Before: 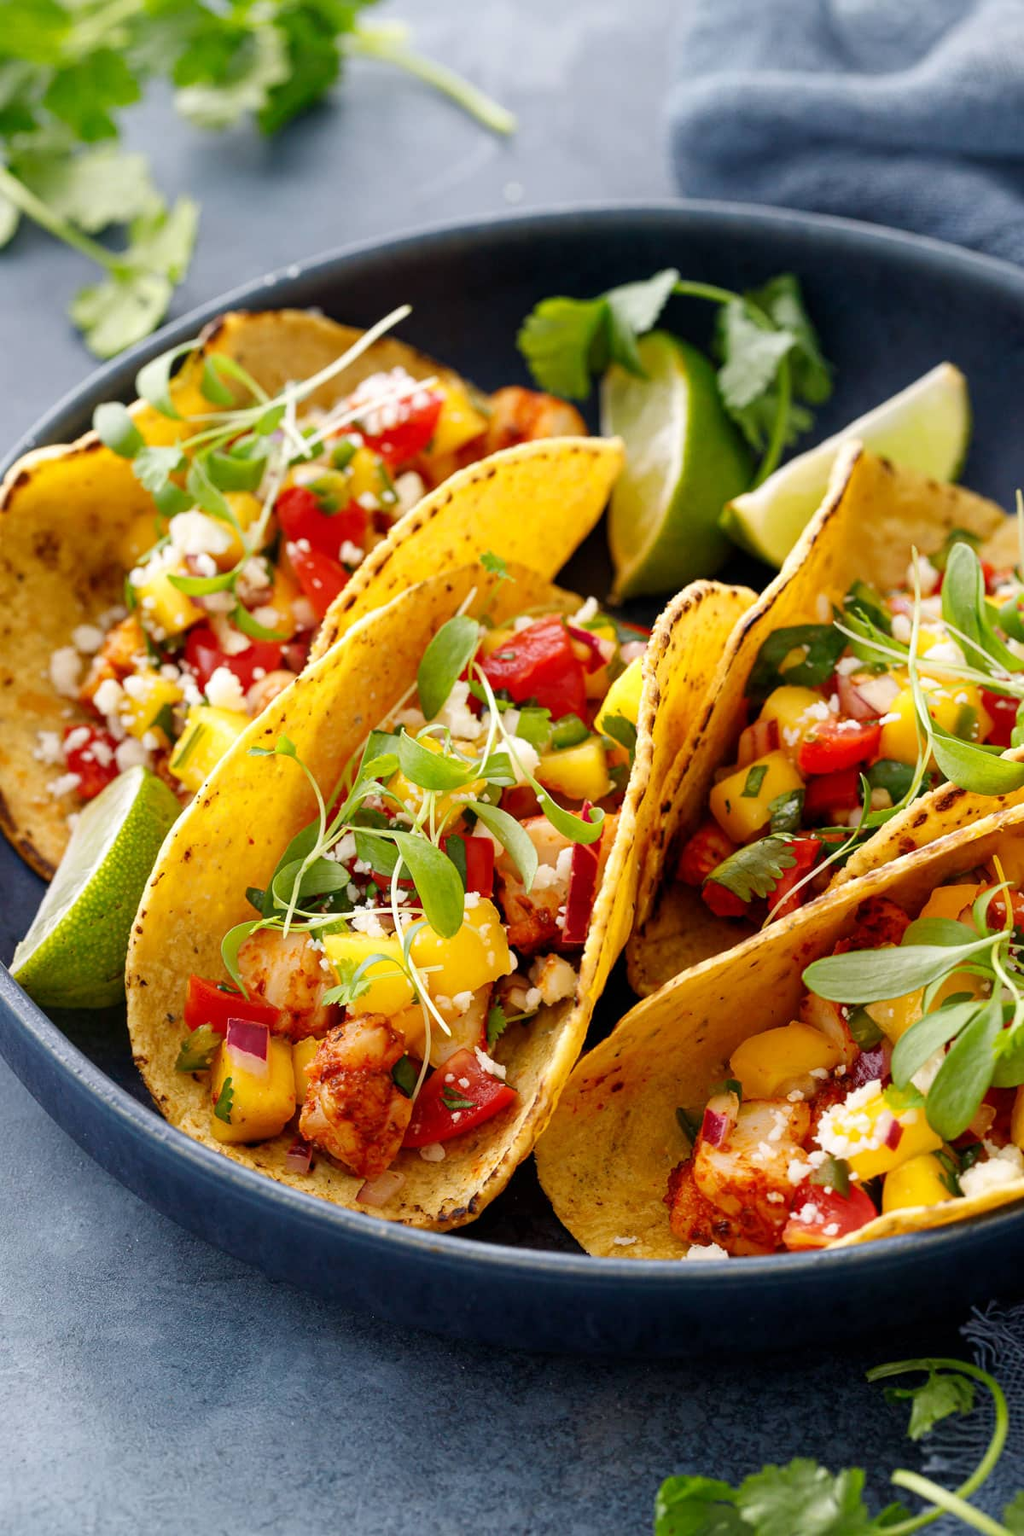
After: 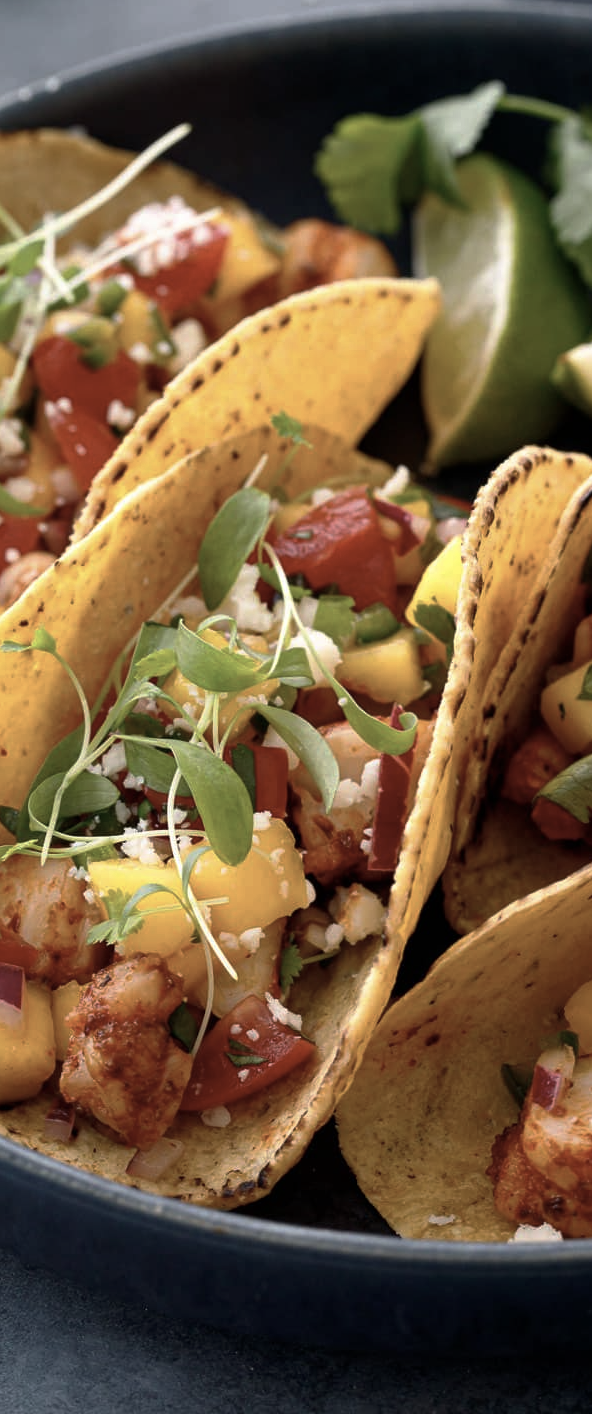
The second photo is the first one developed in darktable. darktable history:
crop and rotate: angle 0.01°, left 24.286%, top 13.045%, right 26.324%, bottom 8.372%
contrast brightness saturation: contrast 0.099, saturation -0.361
base curve: curves: ch0 [(0, 0) (0.595, 0.418) (1, 1)], preserve colors none
